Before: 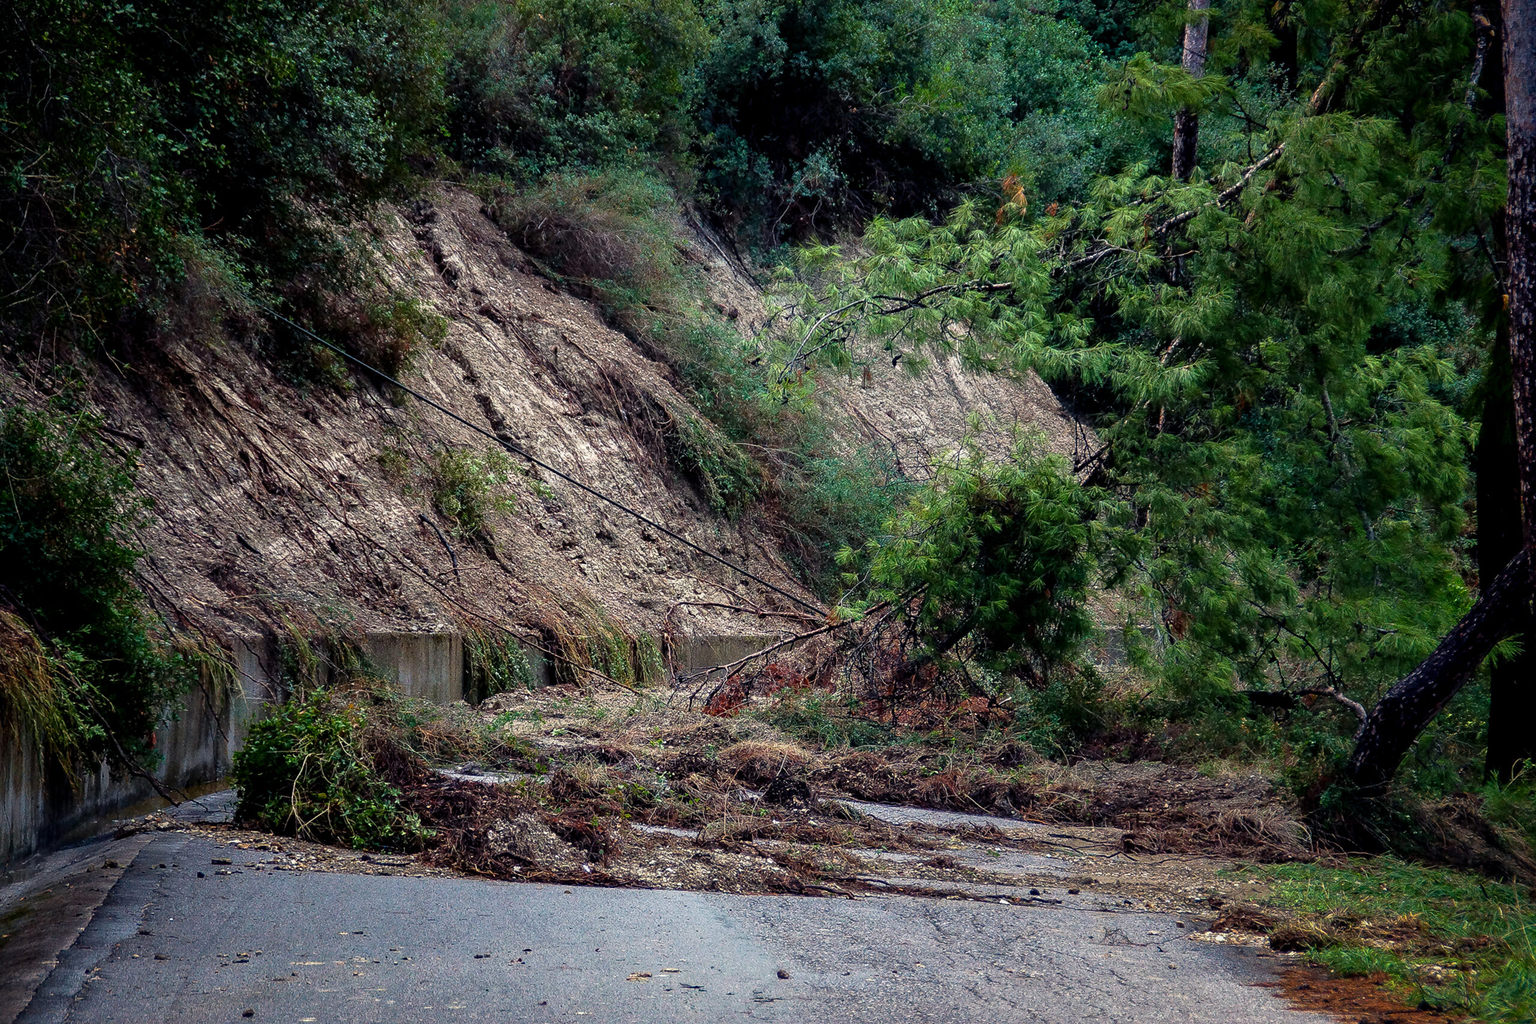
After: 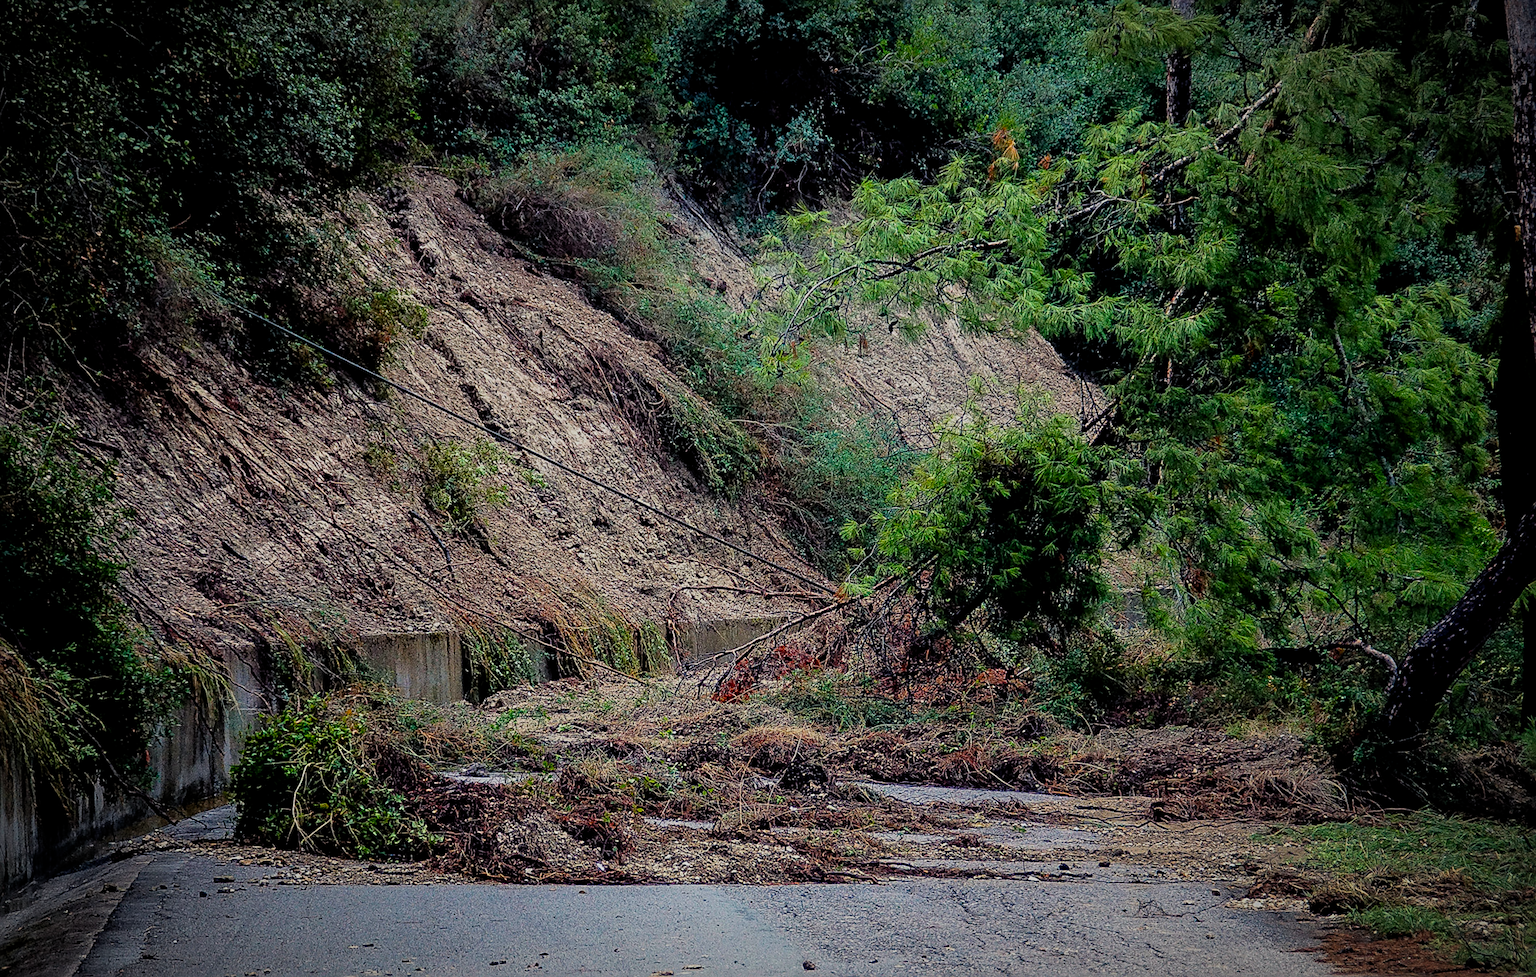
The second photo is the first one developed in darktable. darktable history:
filmic rgb: black relative exposure -8.79 EV, white relative exposure 4.98 EV, threshold 6 EV, target black luminance 0%, hardness 3.77, latitude 66.34%, contrast 0.822, highlights saturation mix 10%, shadows ↔ highlights balance 20%, add noise in highlights 0.1, color science v4 (2020), iterations of high-quality reconstruction 0, type of noise poissonian, enable highlight reconstruction true
sharpen: radius 2.676, amount 0.669
vignetting: automatic ratio true
rotate and perspective: rotation -3°, crop left 0.031, crop right 0.968, crop top 0.07, crop bottom 0.93
